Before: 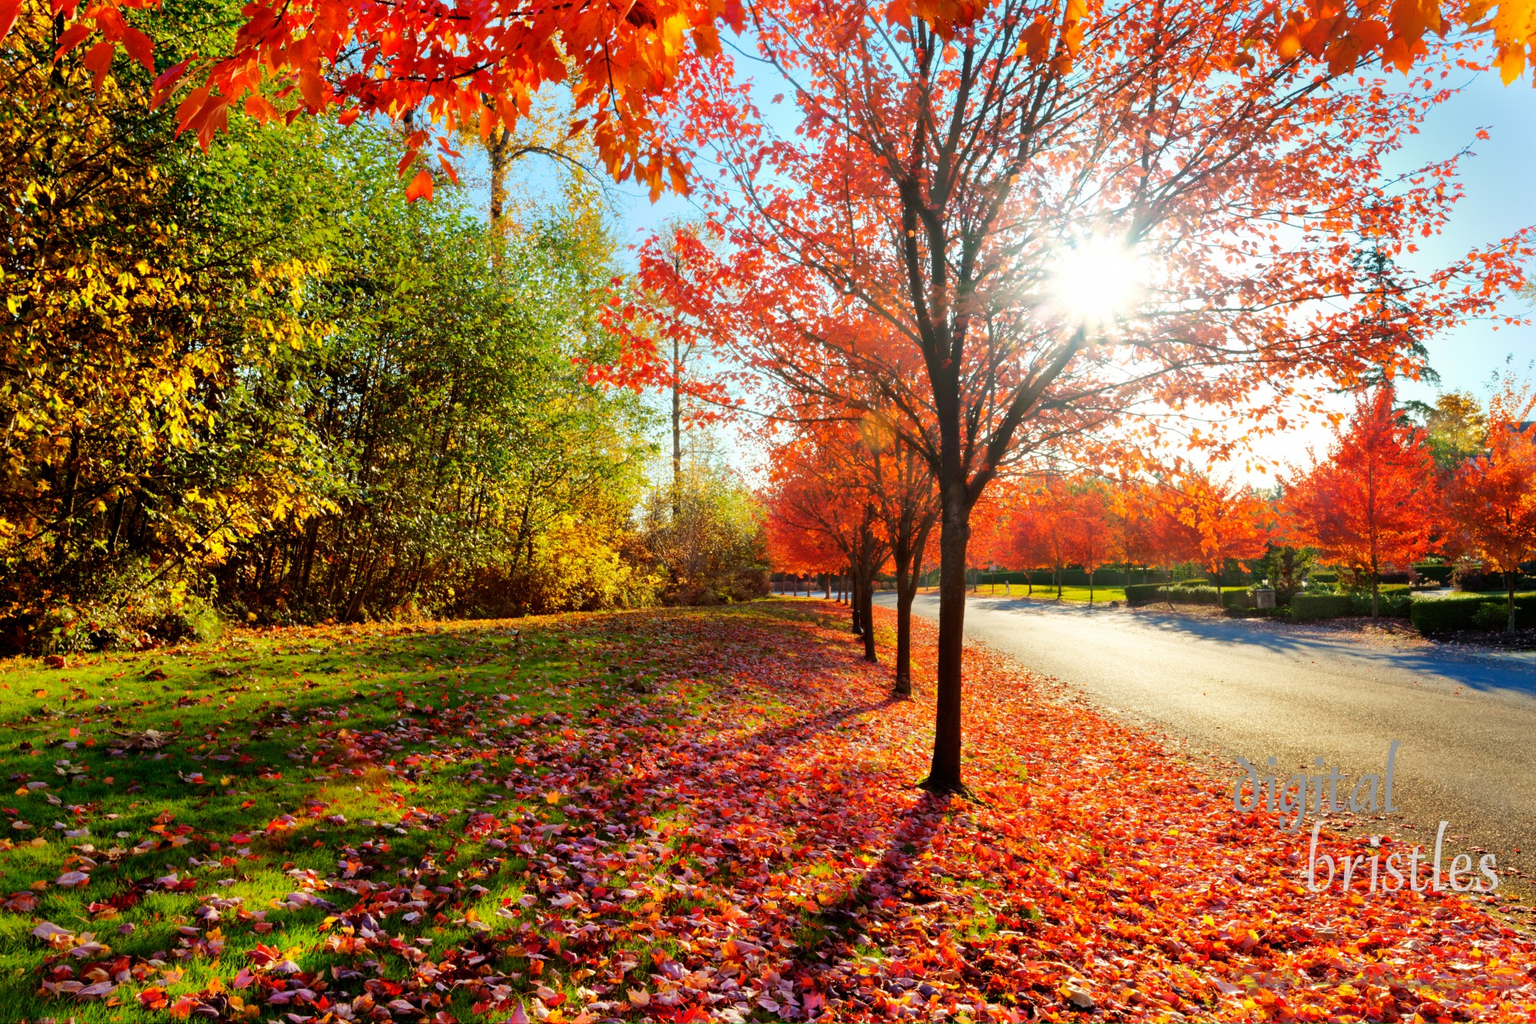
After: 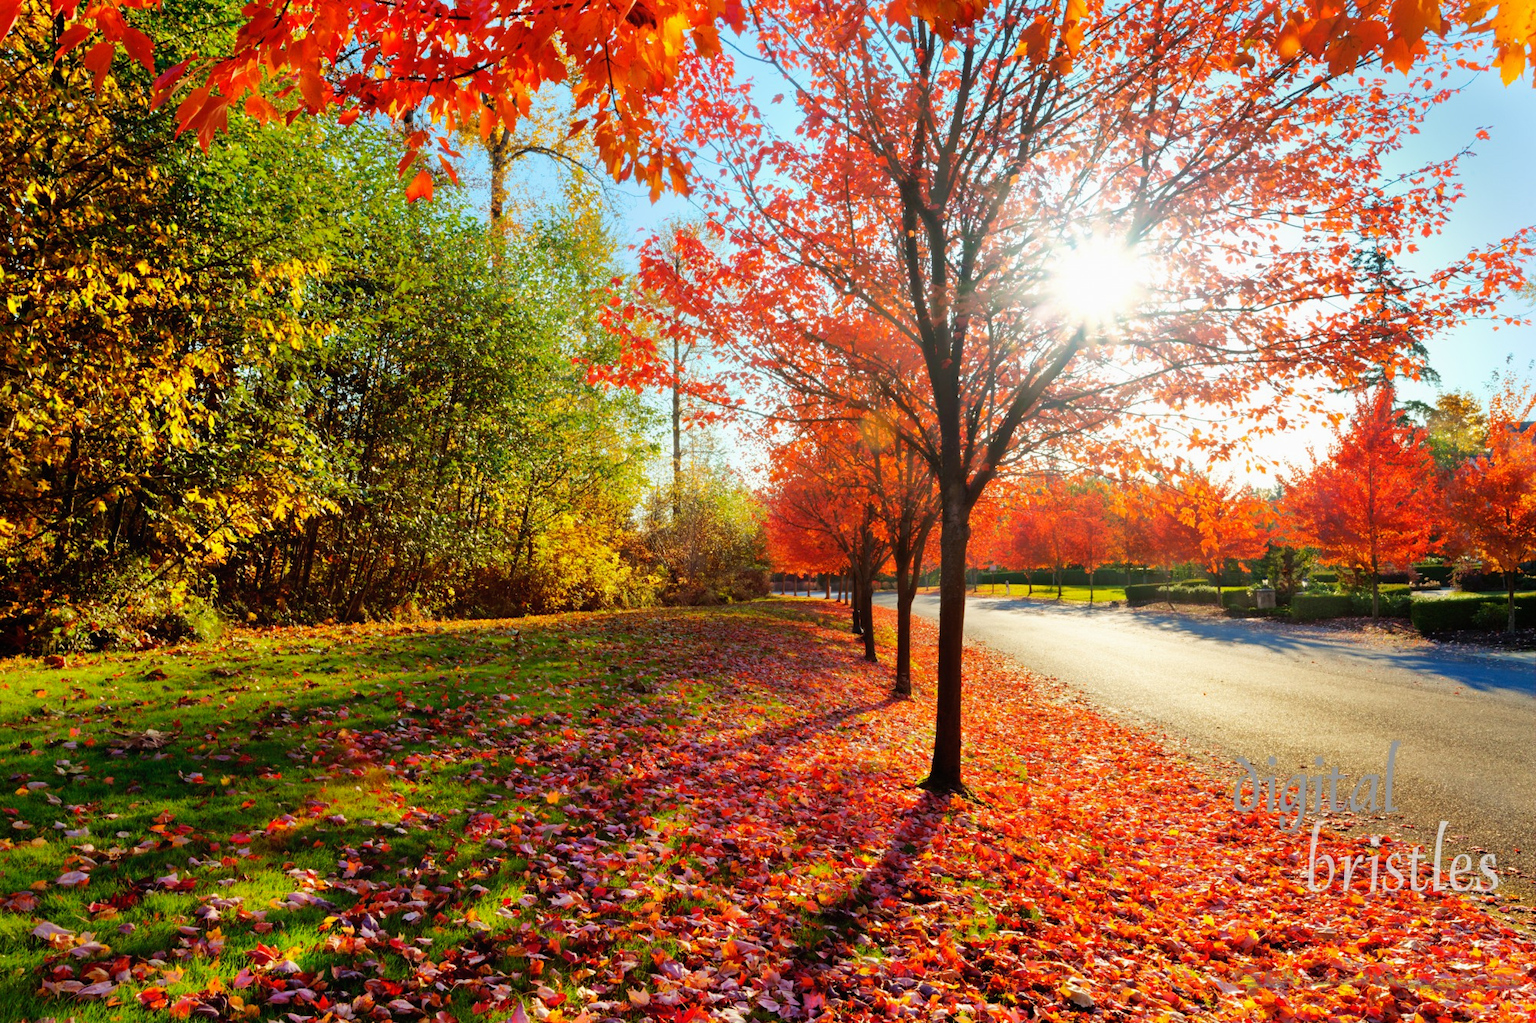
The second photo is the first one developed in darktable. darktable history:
local contrast: mode bilateral grid, contrast 99, coarseness 99, detail 90%, midtone range 0.2
